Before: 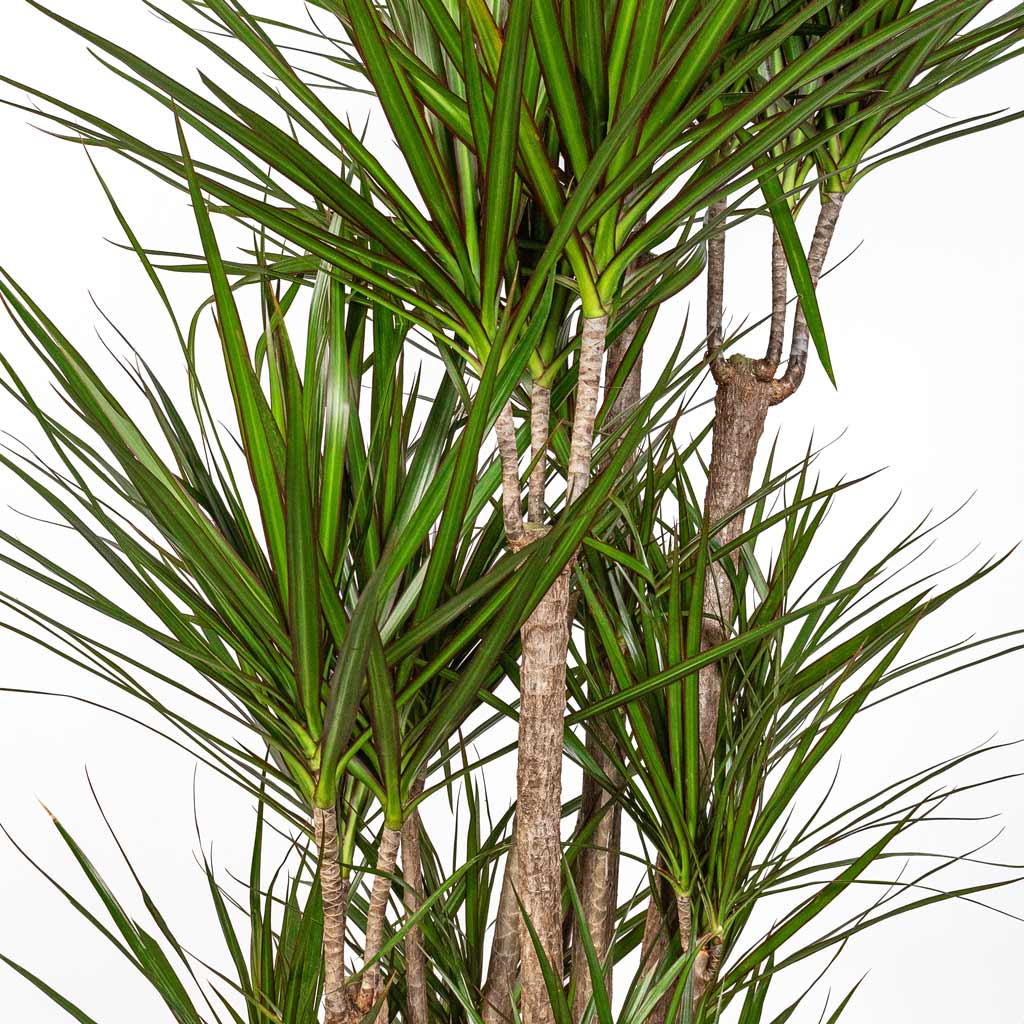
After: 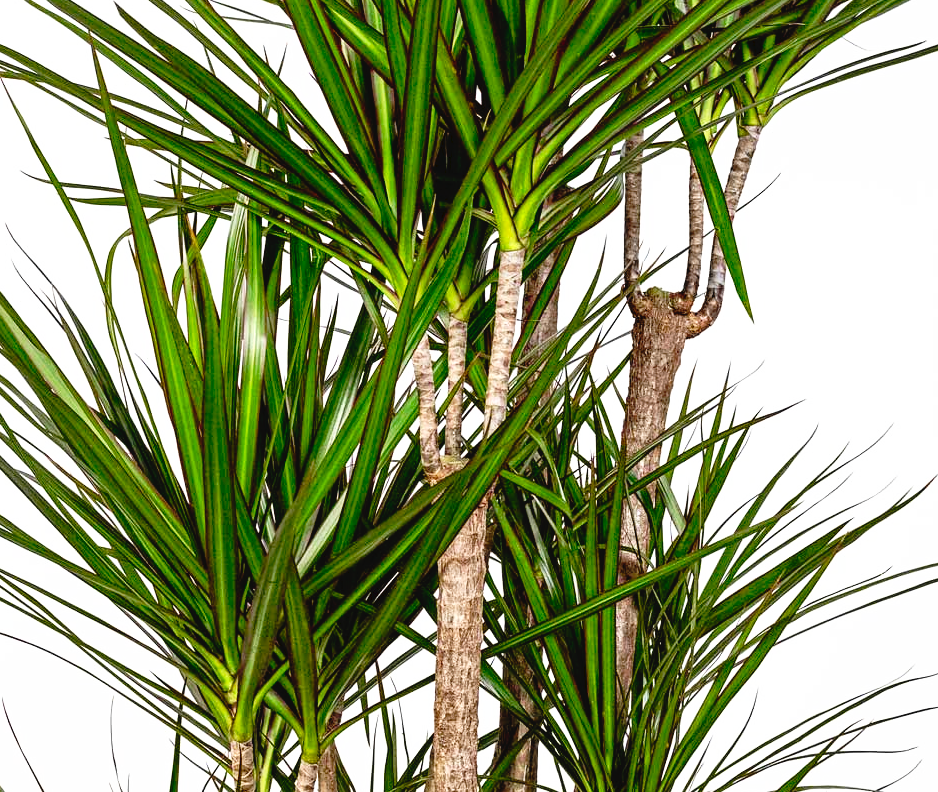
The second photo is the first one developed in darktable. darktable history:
tone curve: curves: ch0 [(0, 0) (0.003, 0.033) (0.011, 0.033) (0.025, 0.036) (0.044, 0.039) (0.069, 0.04) (0.1, 0.043) (0.136, 0.052) (0.177, 0.085) (0.224, 0.14) (0.277, 0.225) (0.335, 0.333) (0.399, 0.419) (0.468, 0.51) (0.543, 0.603) (0.623, 0.713) (0.709, 0.808) (0.801, 0.901) (0.898, 0.98) (1, 1)], preserve colors none
crop: left 8.155%, top 6.611%, bottom 15.385%
